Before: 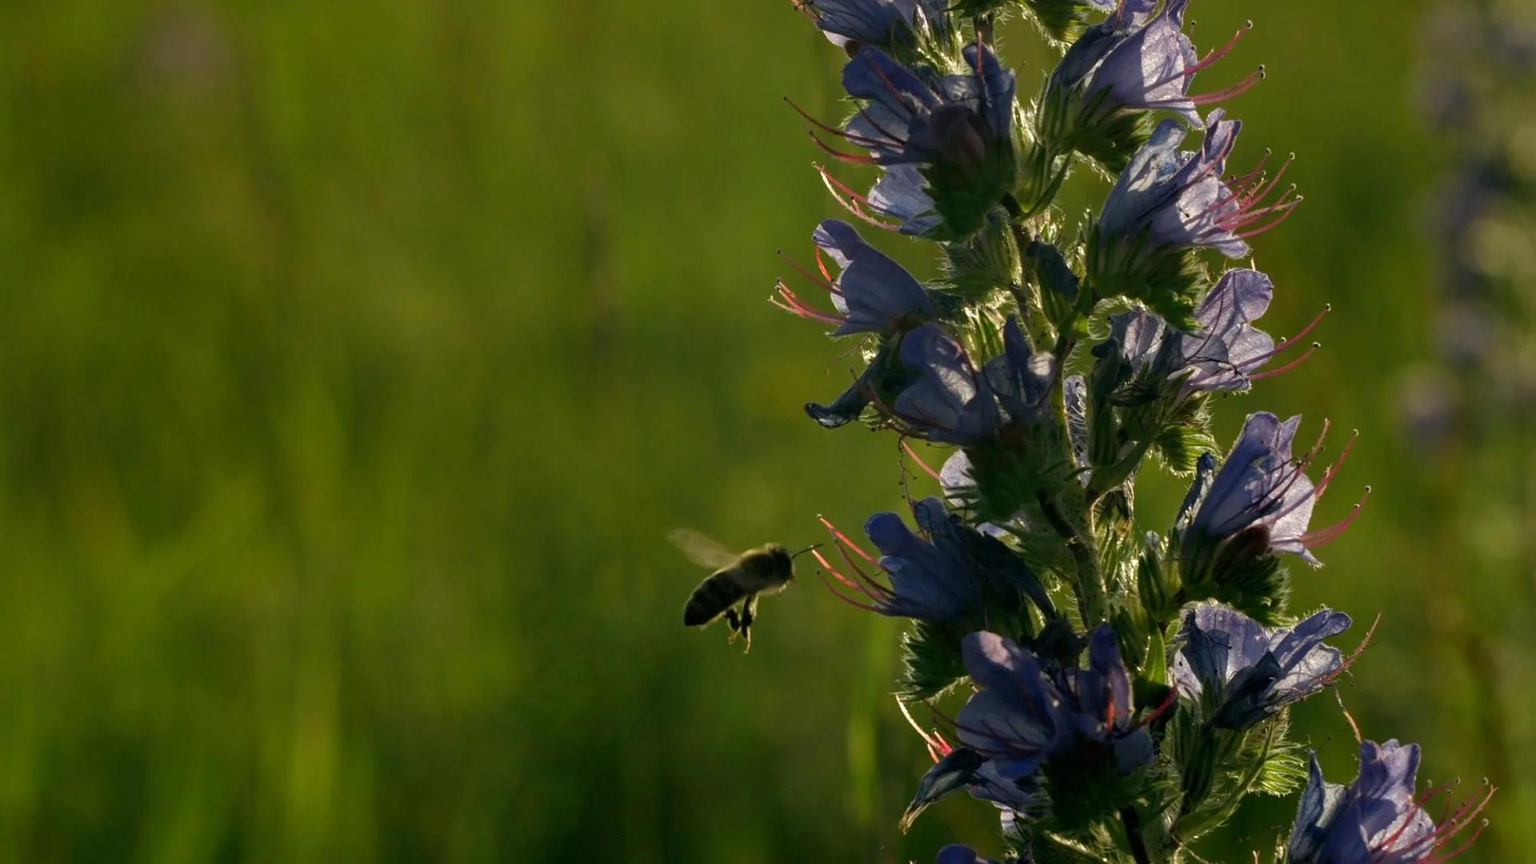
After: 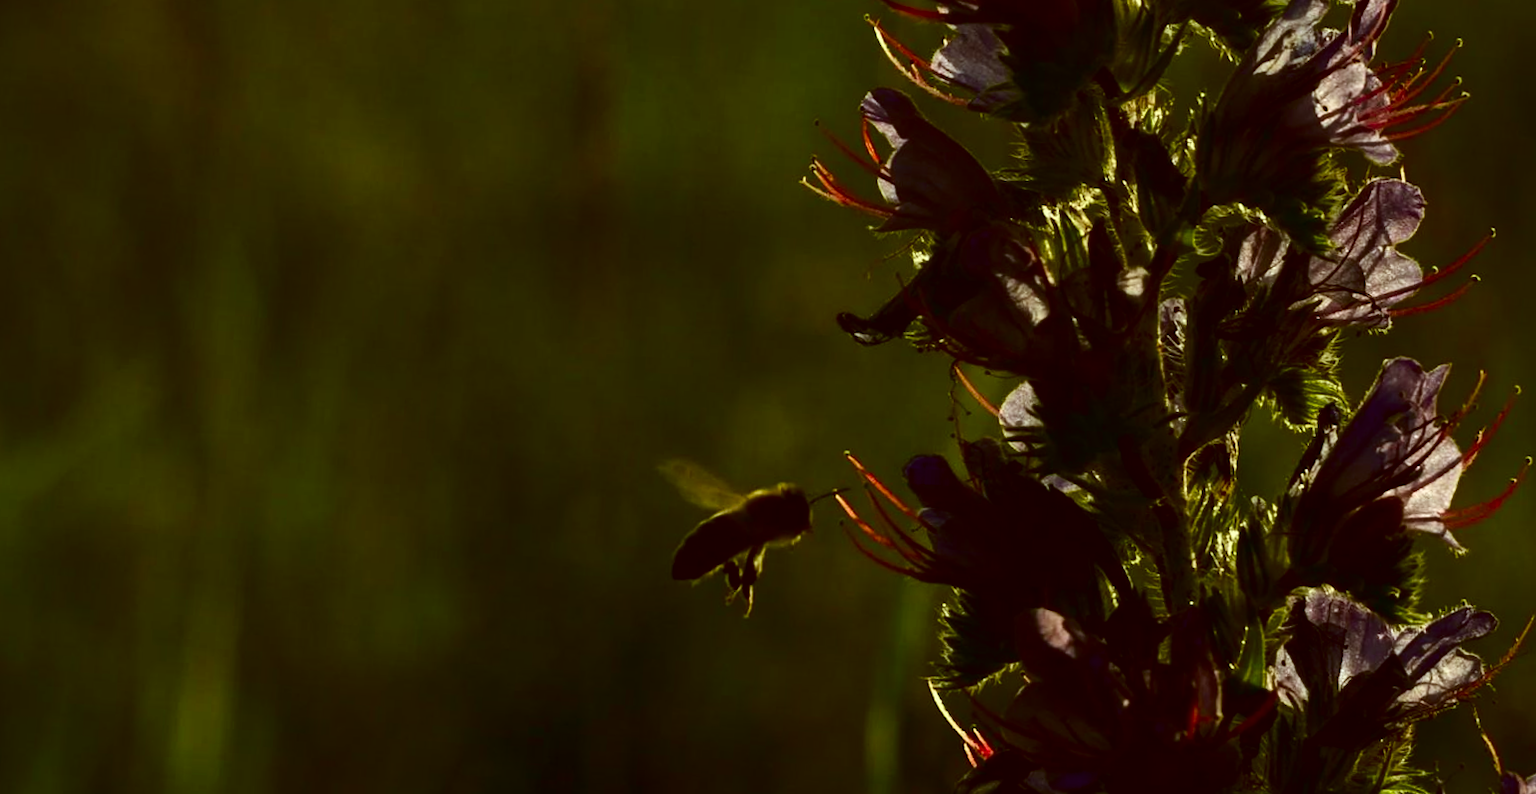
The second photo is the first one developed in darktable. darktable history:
contrast brightness saturation: contrast 0.242, brightness -0.24, saturation 0.148
crop and rotate: angle -3.44°, left 9.834%, top 20.853%, right 12.019%, bottom 11.967%
color correction: highlights a* -5.52, highlights b* 9.8, shadows a* 9.4, shadows b* 24.3
